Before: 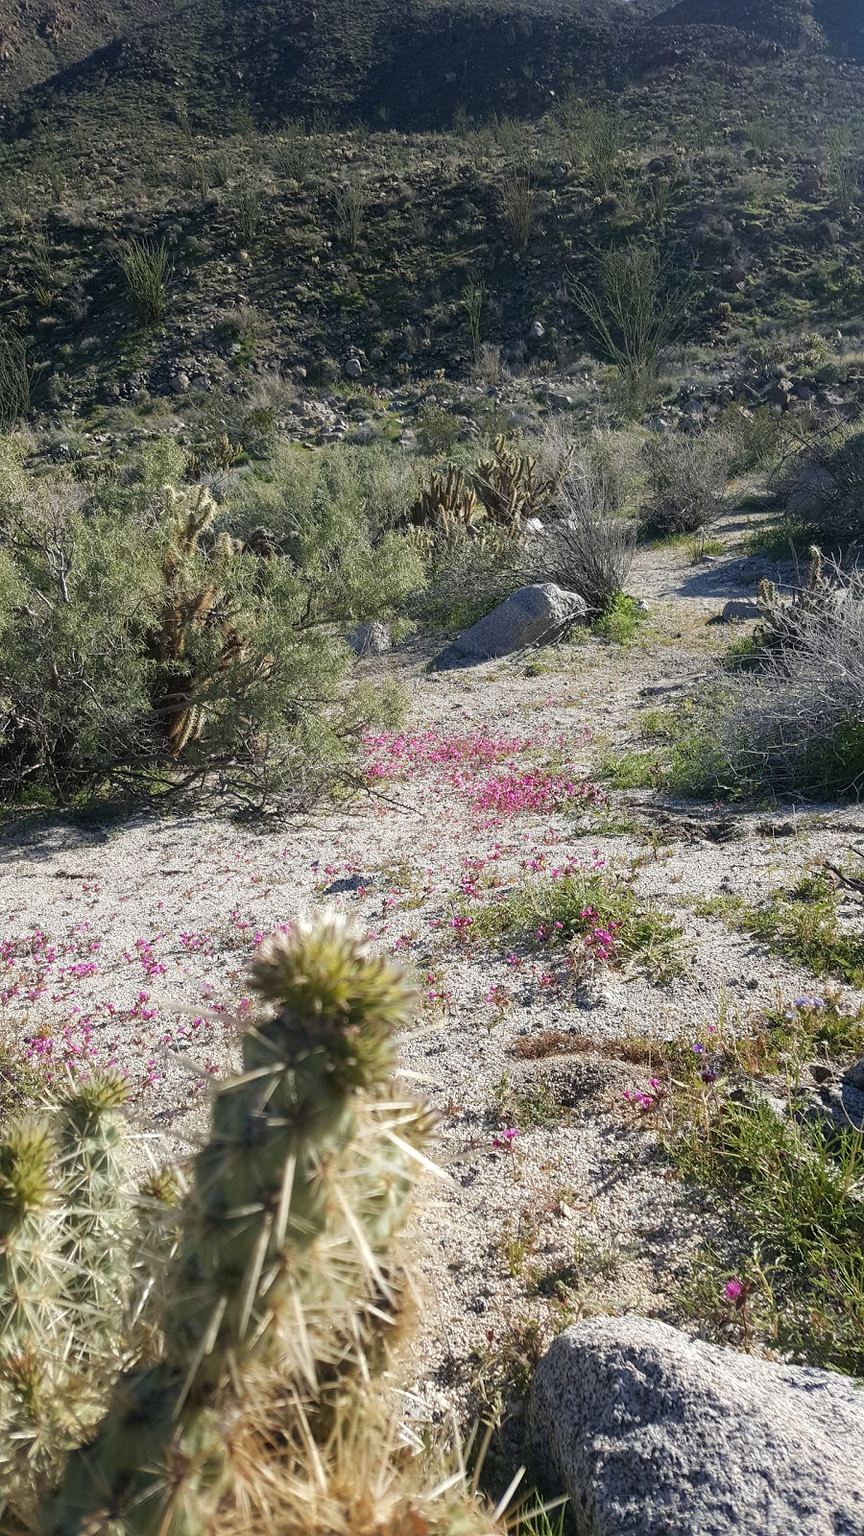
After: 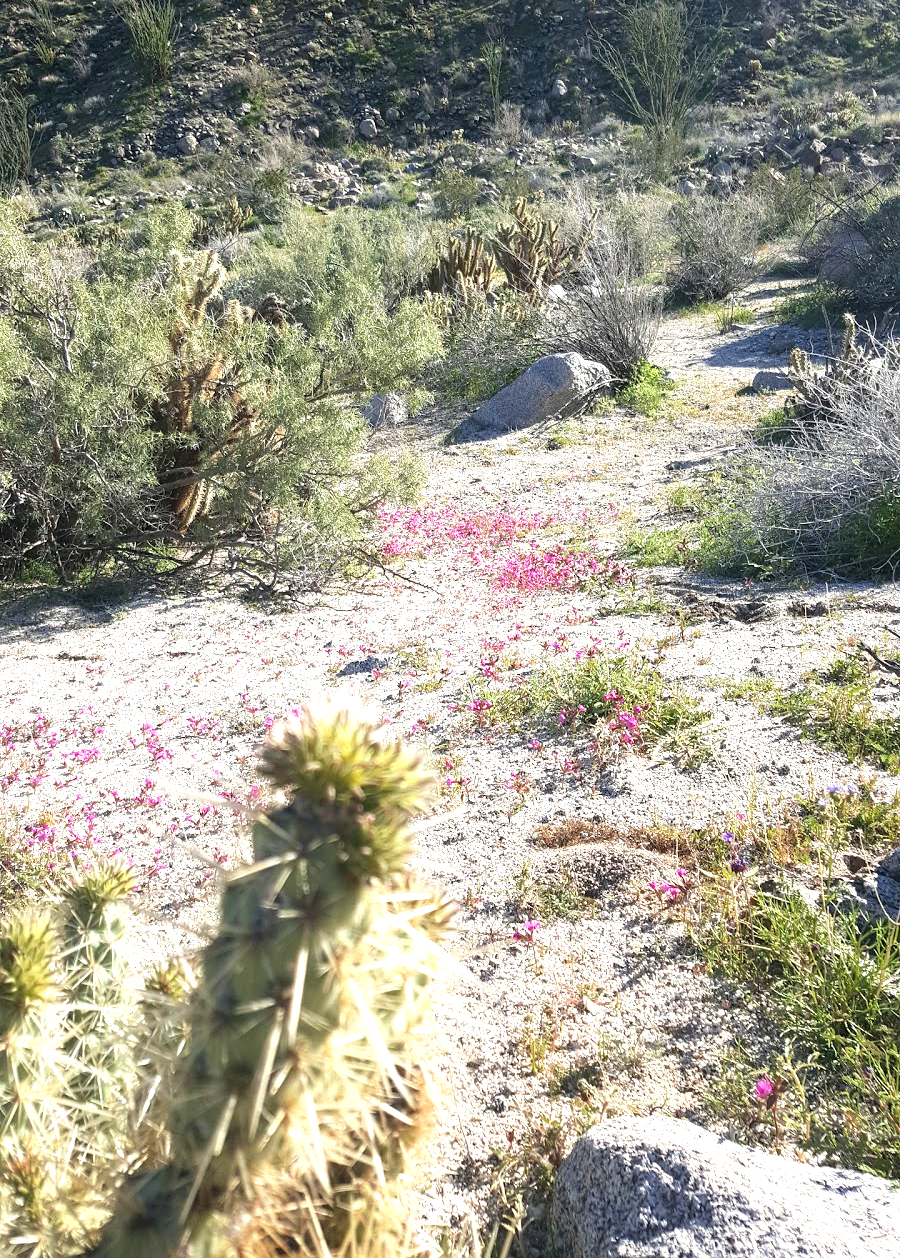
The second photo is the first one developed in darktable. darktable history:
crop and rotate: top 15.94%, bottom 5.397%
exposure: black level correction 0, exposure 1.097 EV, compensate exposure bias true, compensate highlight preservation false
